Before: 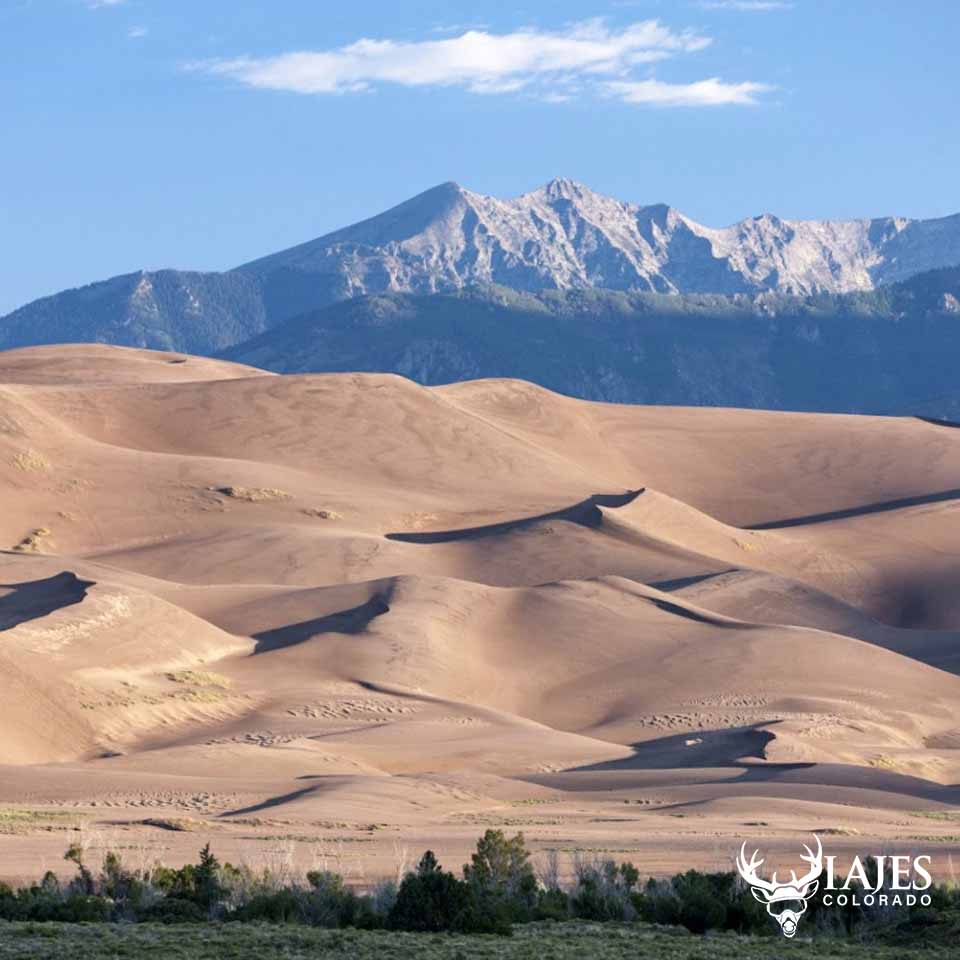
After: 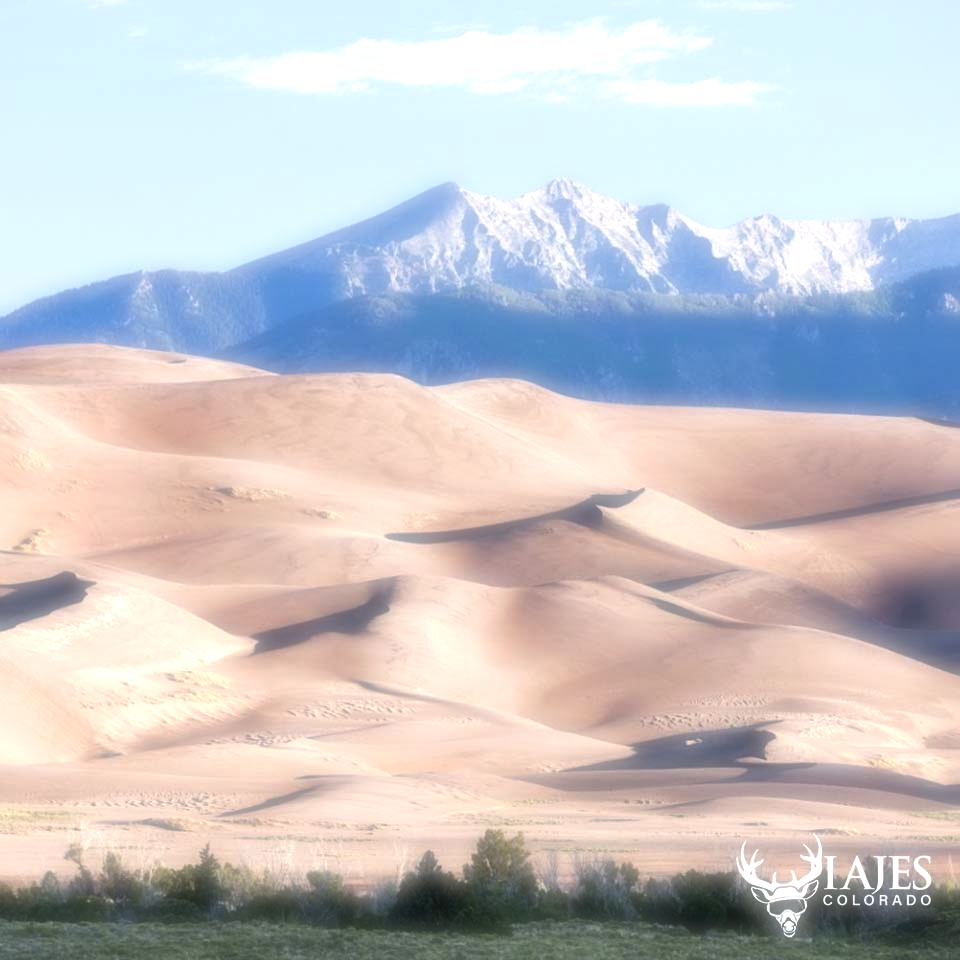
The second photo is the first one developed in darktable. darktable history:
exposure: exposure 0.781 EV, compensate highlight preservation false
soften: on, module defaults
